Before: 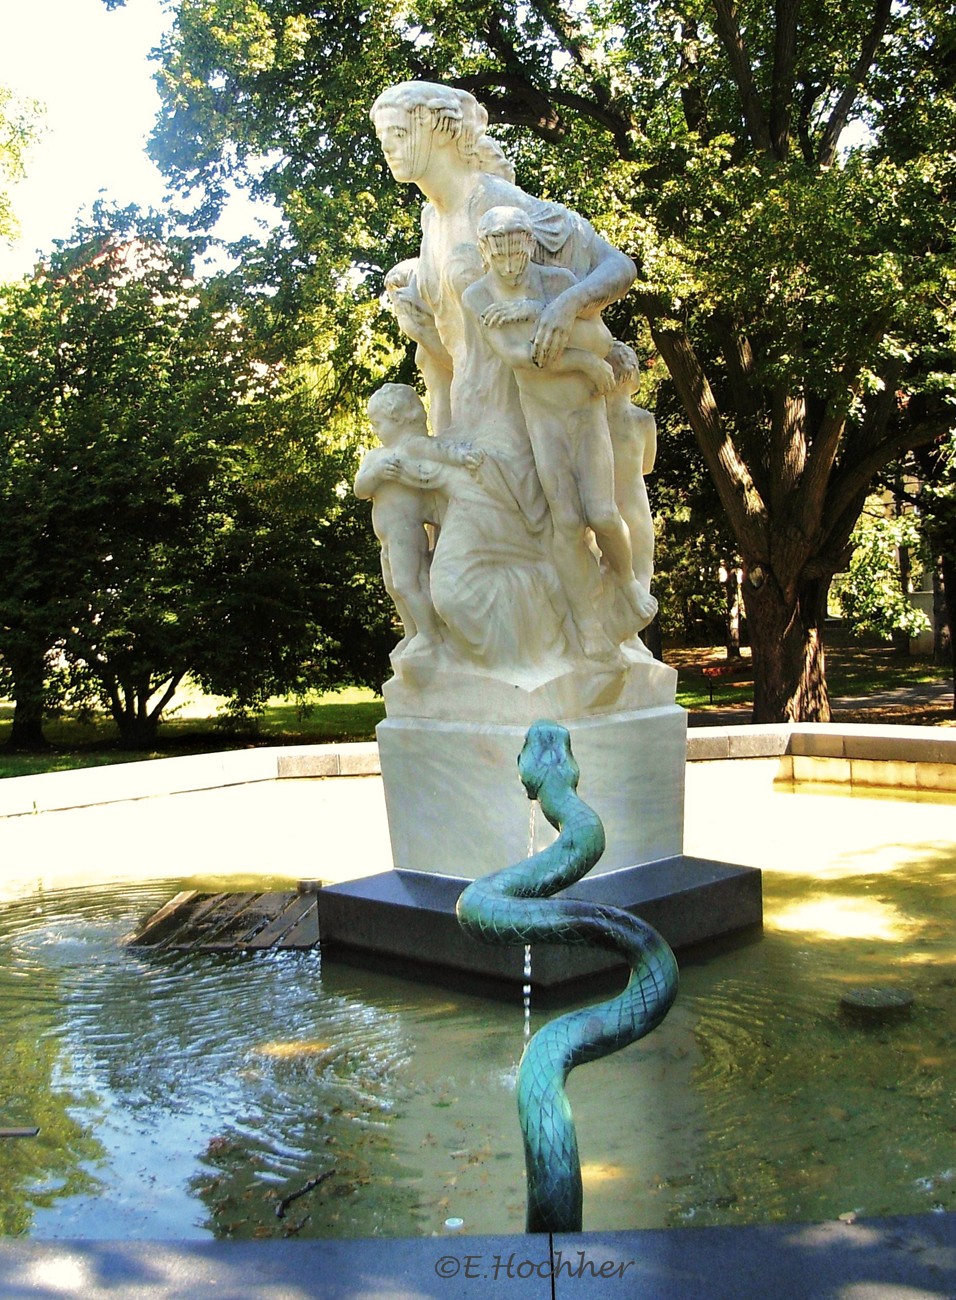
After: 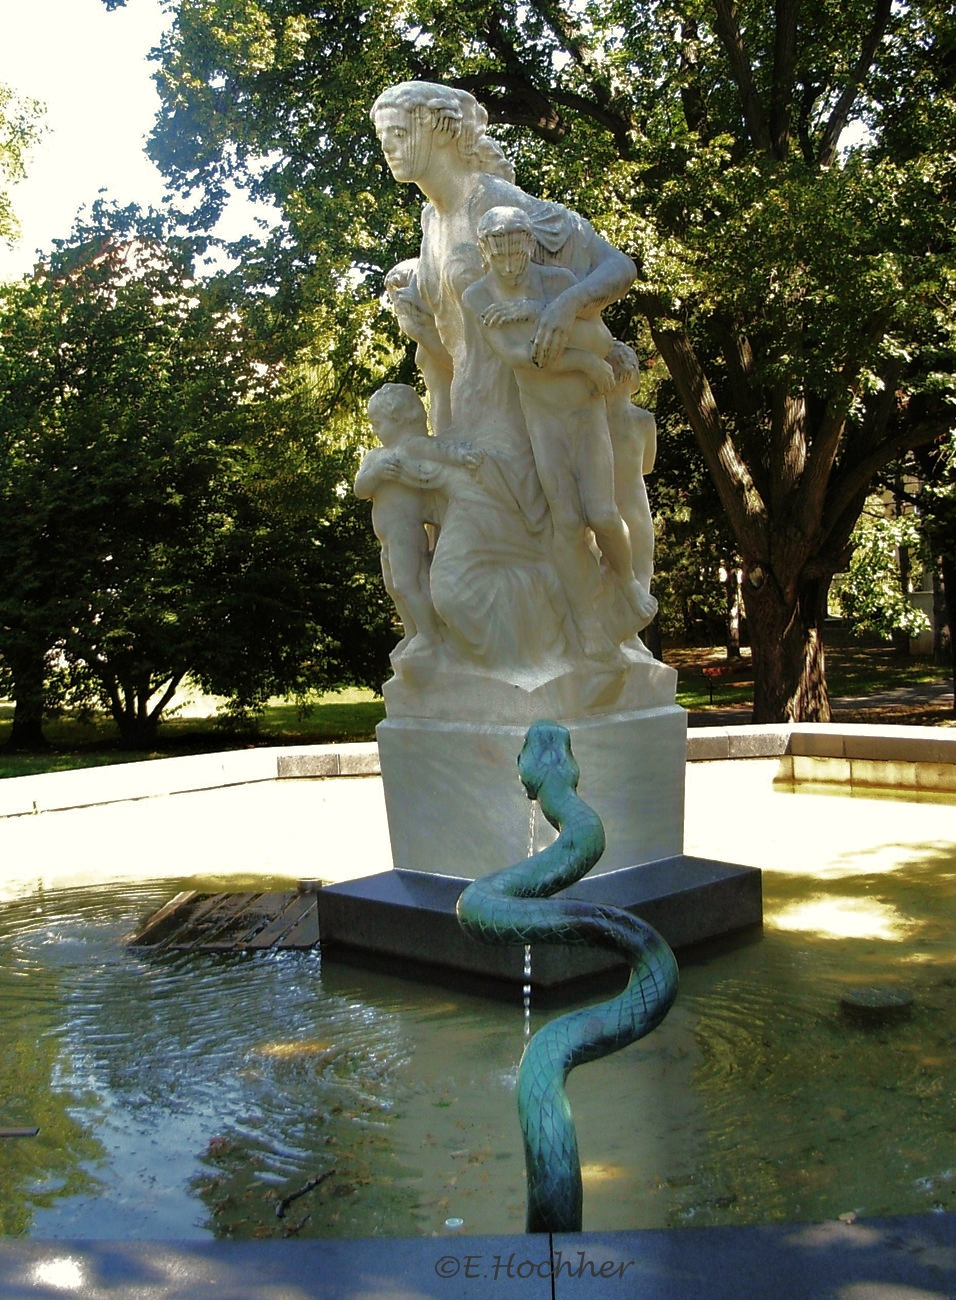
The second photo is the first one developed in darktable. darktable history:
base curve: curves: ch0 [(0, 0) (0.841, 0.609) (1, 1)]
tone equalizer: -8 EV -1.84 EV, -7 EV -1.16 EV, -6 EV -1.62 EV, smoothing diameter 25%, edges refinement/feathering 10, preserve details guided filter
